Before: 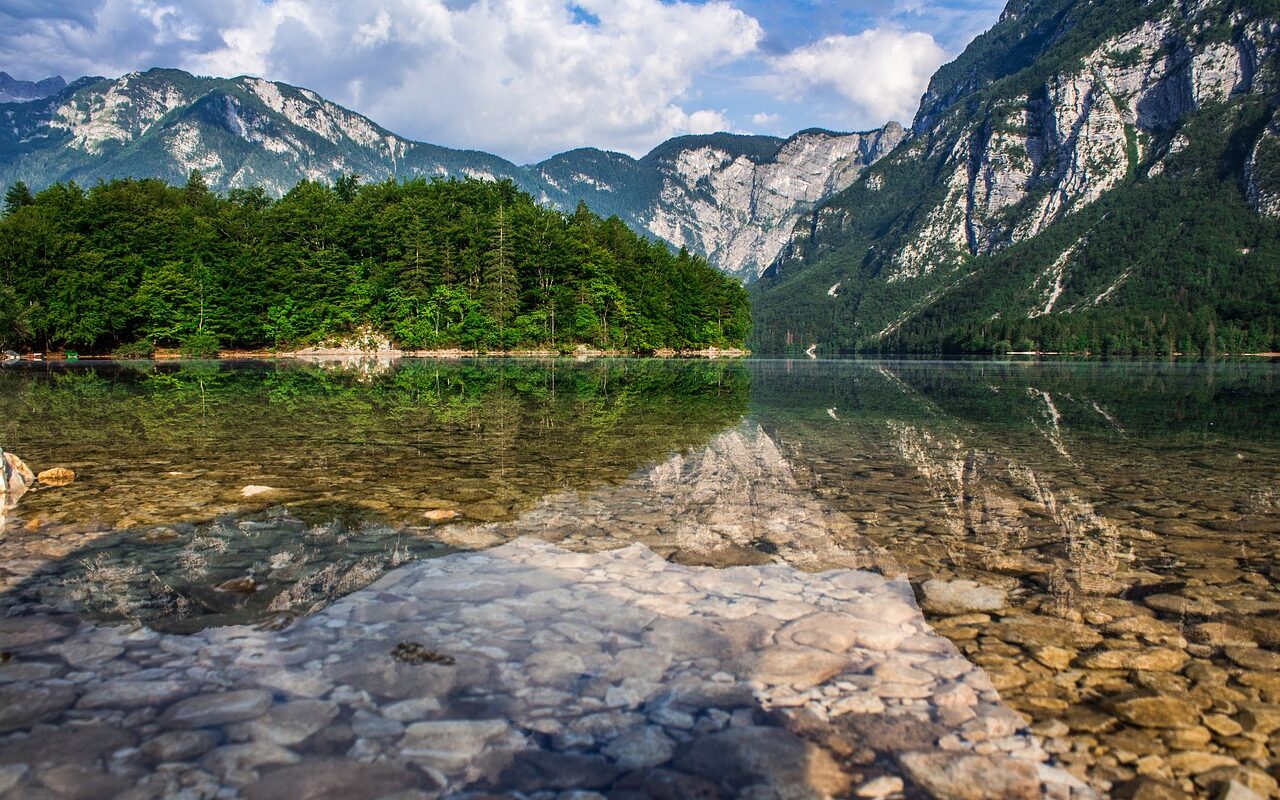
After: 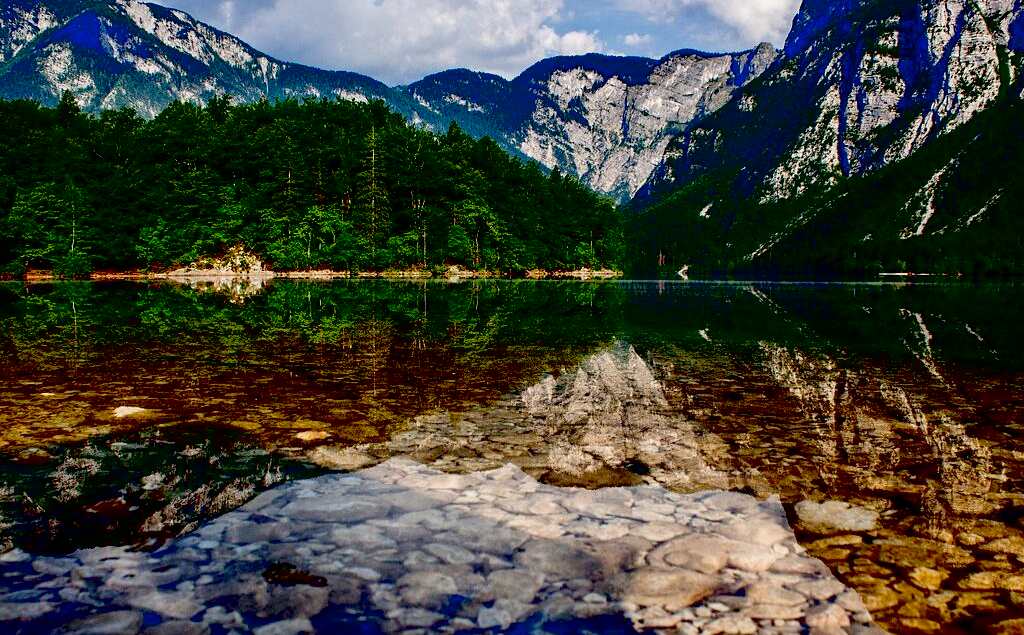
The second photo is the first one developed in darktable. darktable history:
exposure: black level correction 0.098, exposure -0.092 EV, compensate highlight preservation false
local contrast: mode bilateral grid, contrast 21, coarseness 50, detail 128%, midtone range 0.2
contrast brightness saturation: contrast 0.028, brightness -0.041
crop and rotate: left 10.033%, top 9.984%, right 9.932%, bottom 10.595%
